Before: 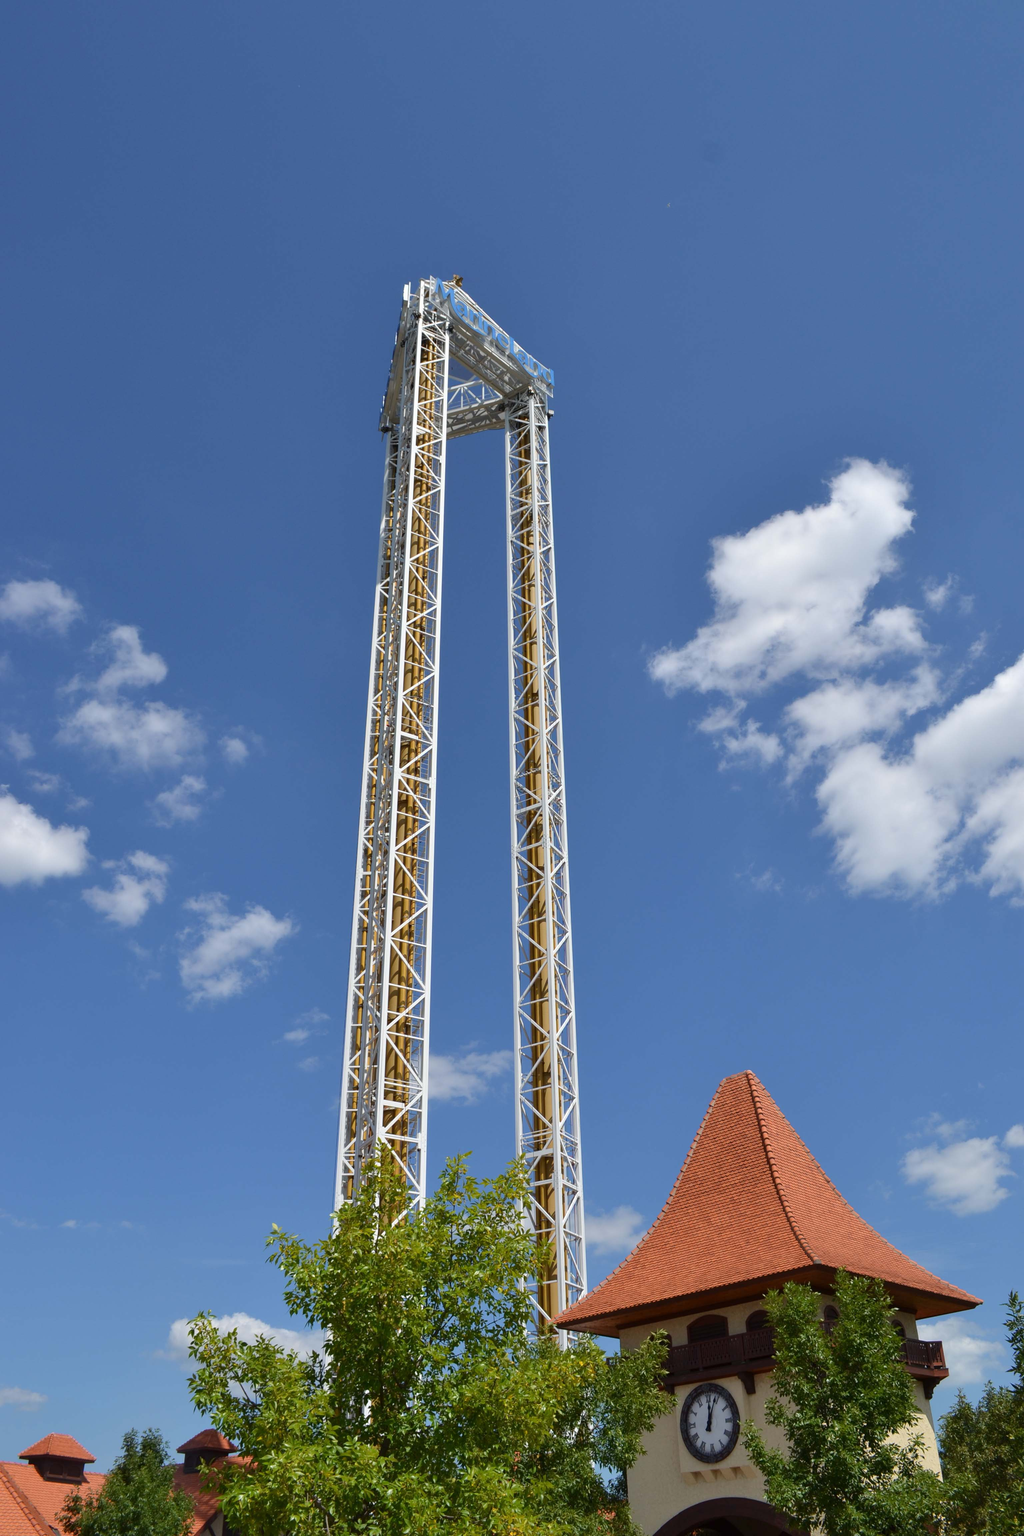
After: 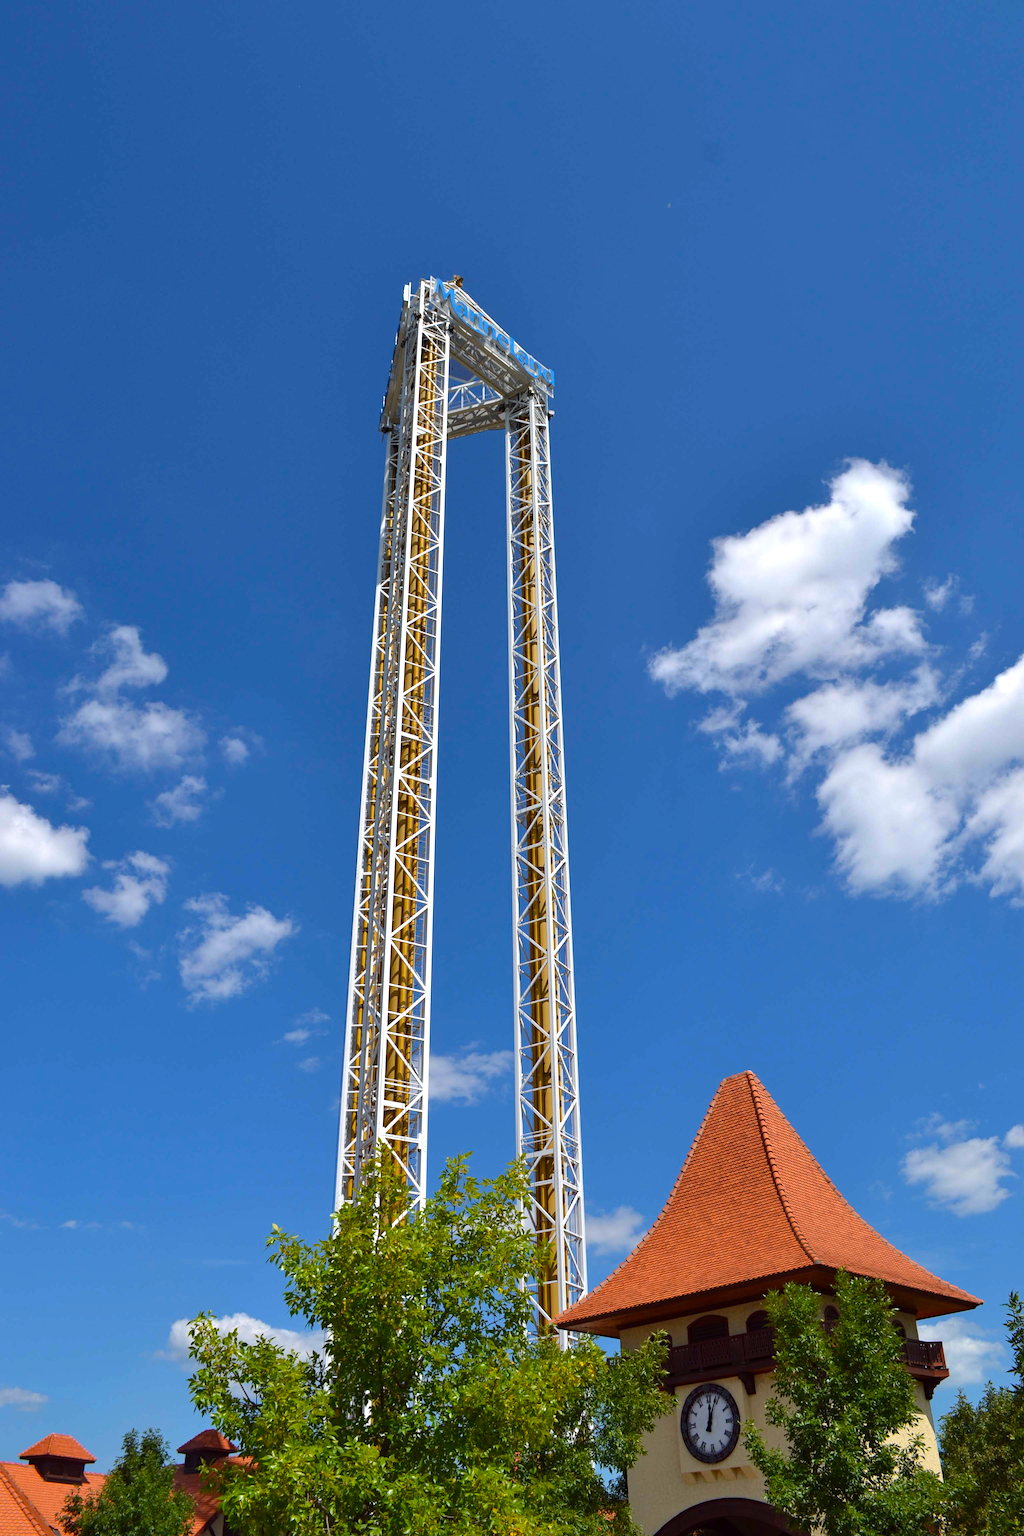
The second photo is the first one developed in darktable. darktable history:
color balance: lift [1, 1.001, 0.999, 1.001], gamma [1, 1.004, 1.007, 0.993], gain [1, 0.991, 0.987, 1.013], contrast 7.5%, contrast fulcrum 10%, output saturation 115%
haze removal: compatibility mode true, adaptive false
